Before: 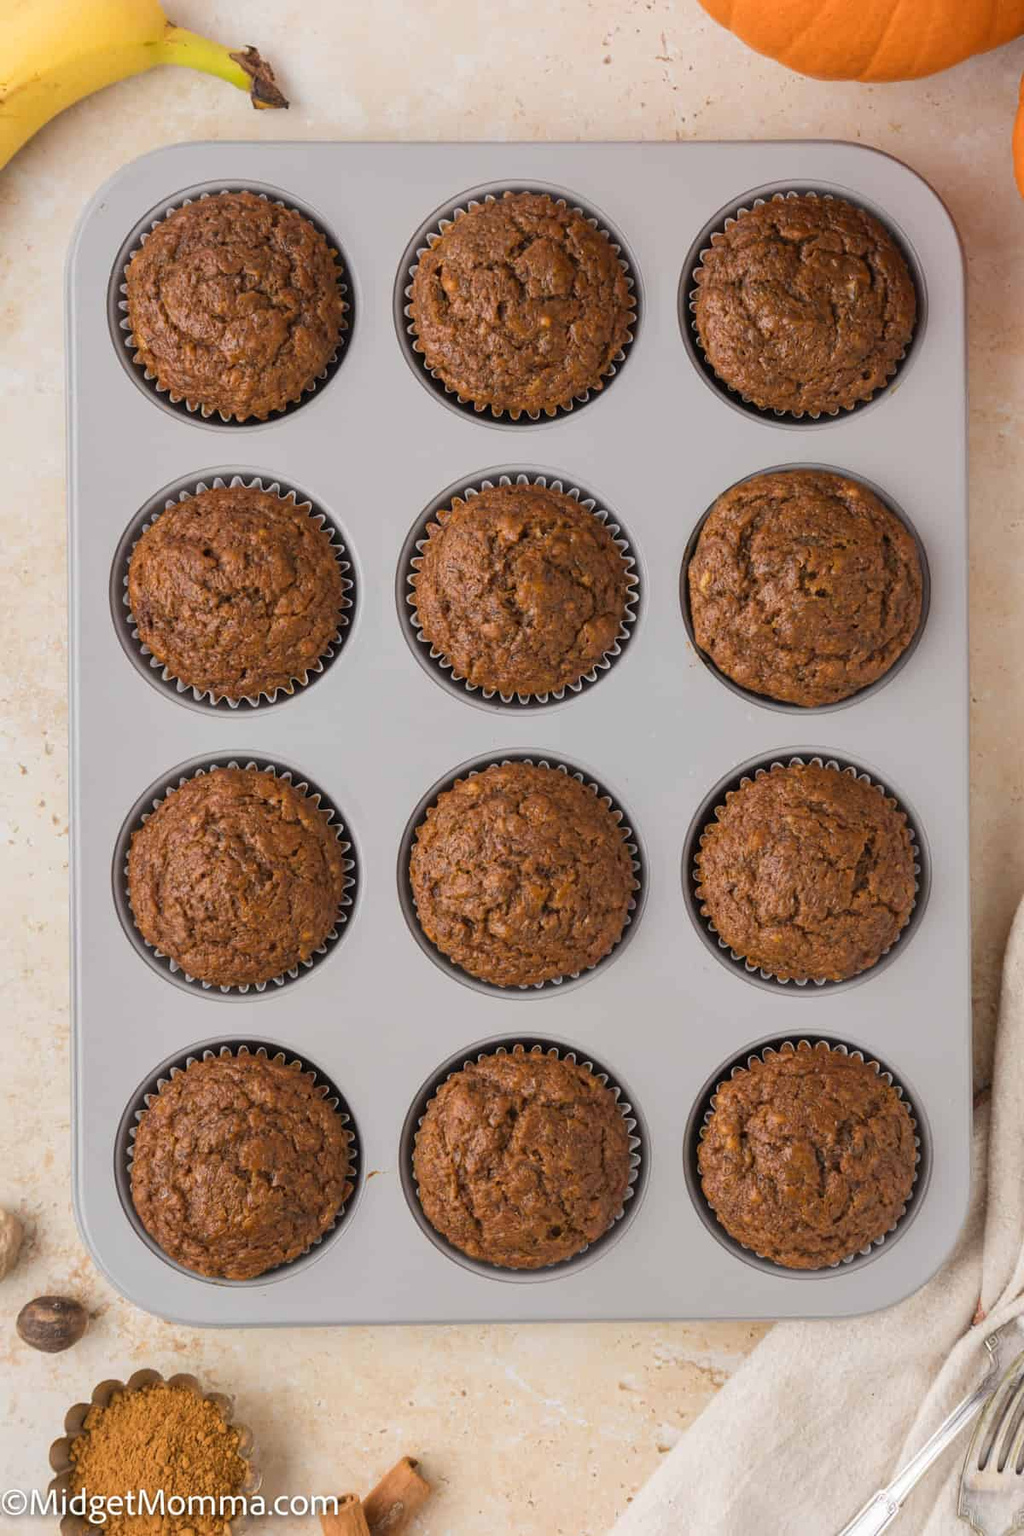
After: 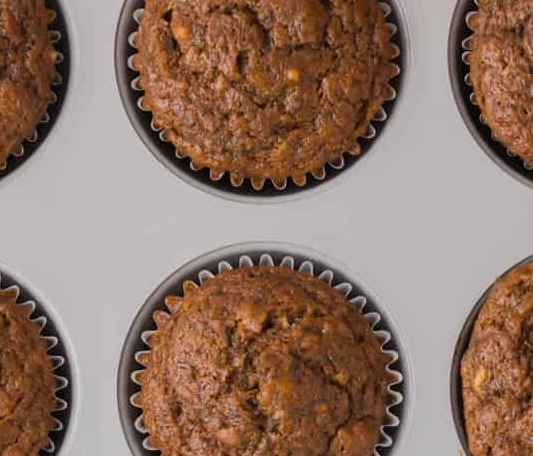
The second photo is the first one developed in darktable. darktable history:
crop: left 28.908%, top 16.811%, right 26.673%, bottom 57.844%
